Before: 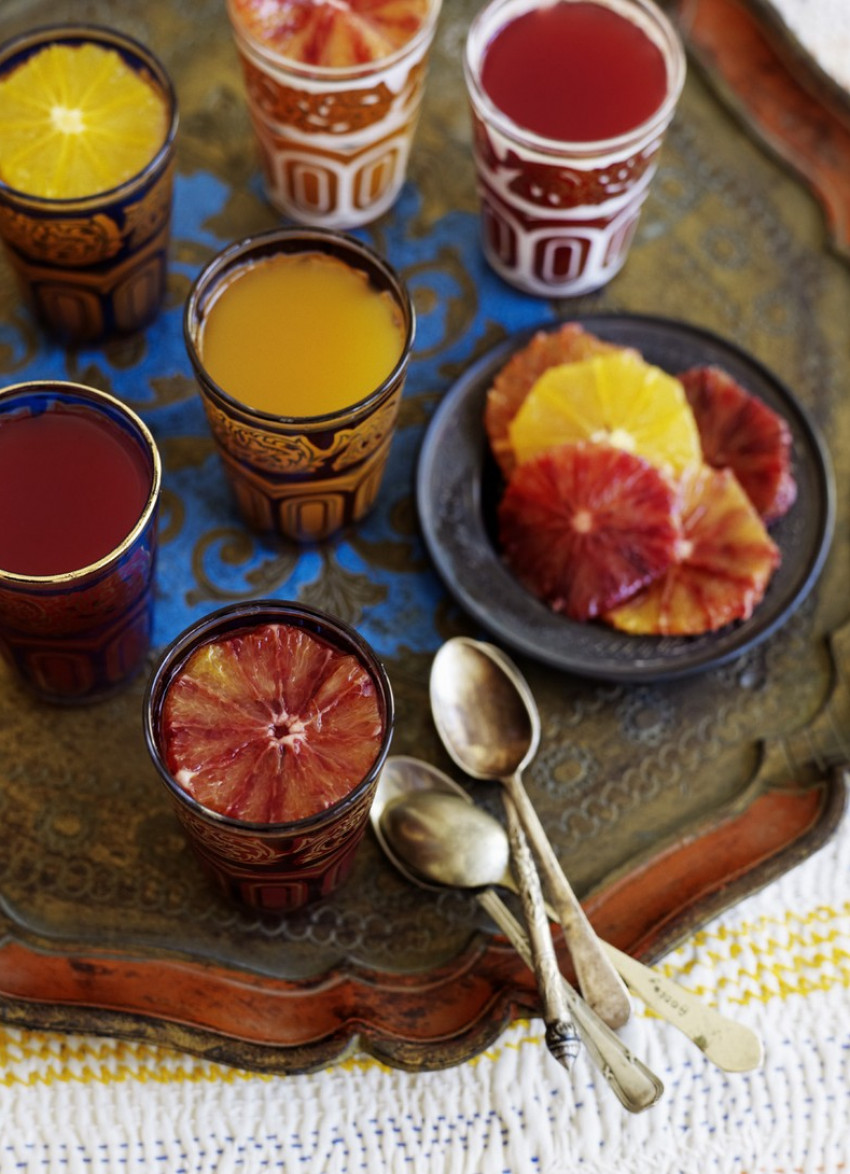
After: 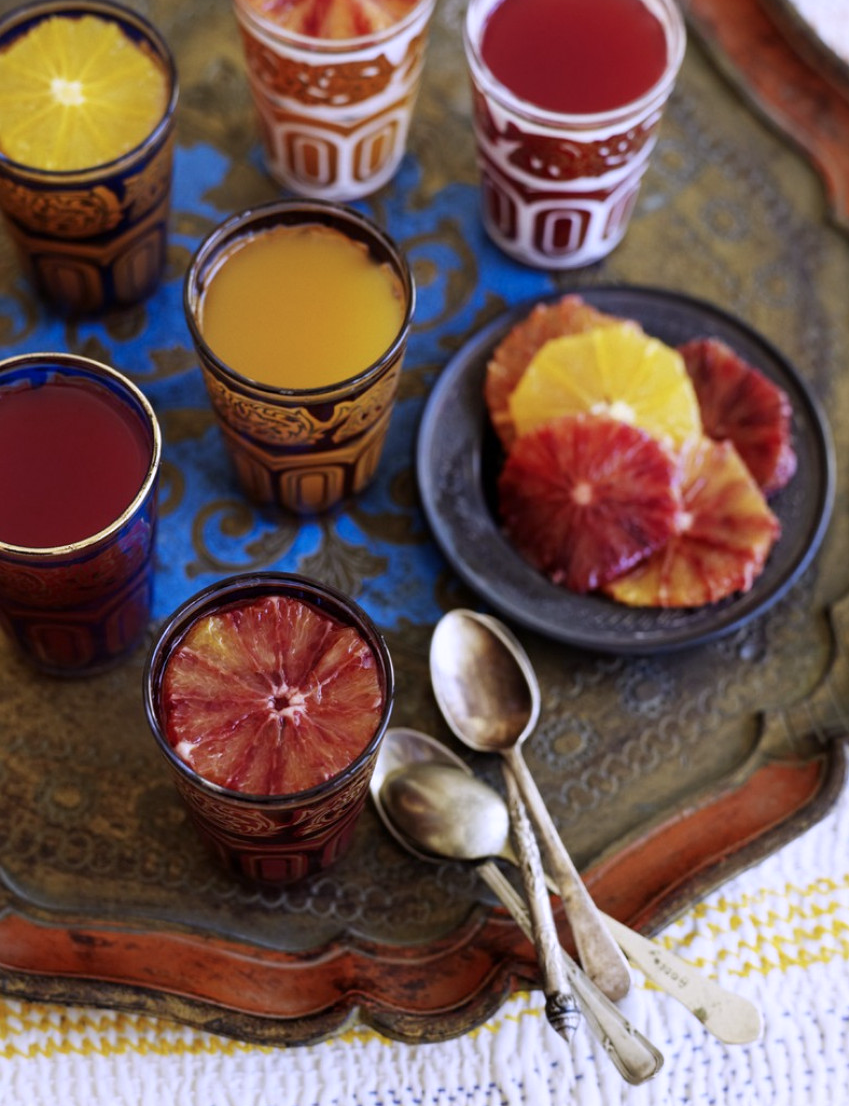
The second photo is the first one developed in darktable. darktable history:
crop and rotate: top 2.505%, bottom 3.247%
color calibration: illuminant custom, x 0.363, y 0.385, temperature 4522.12 K
